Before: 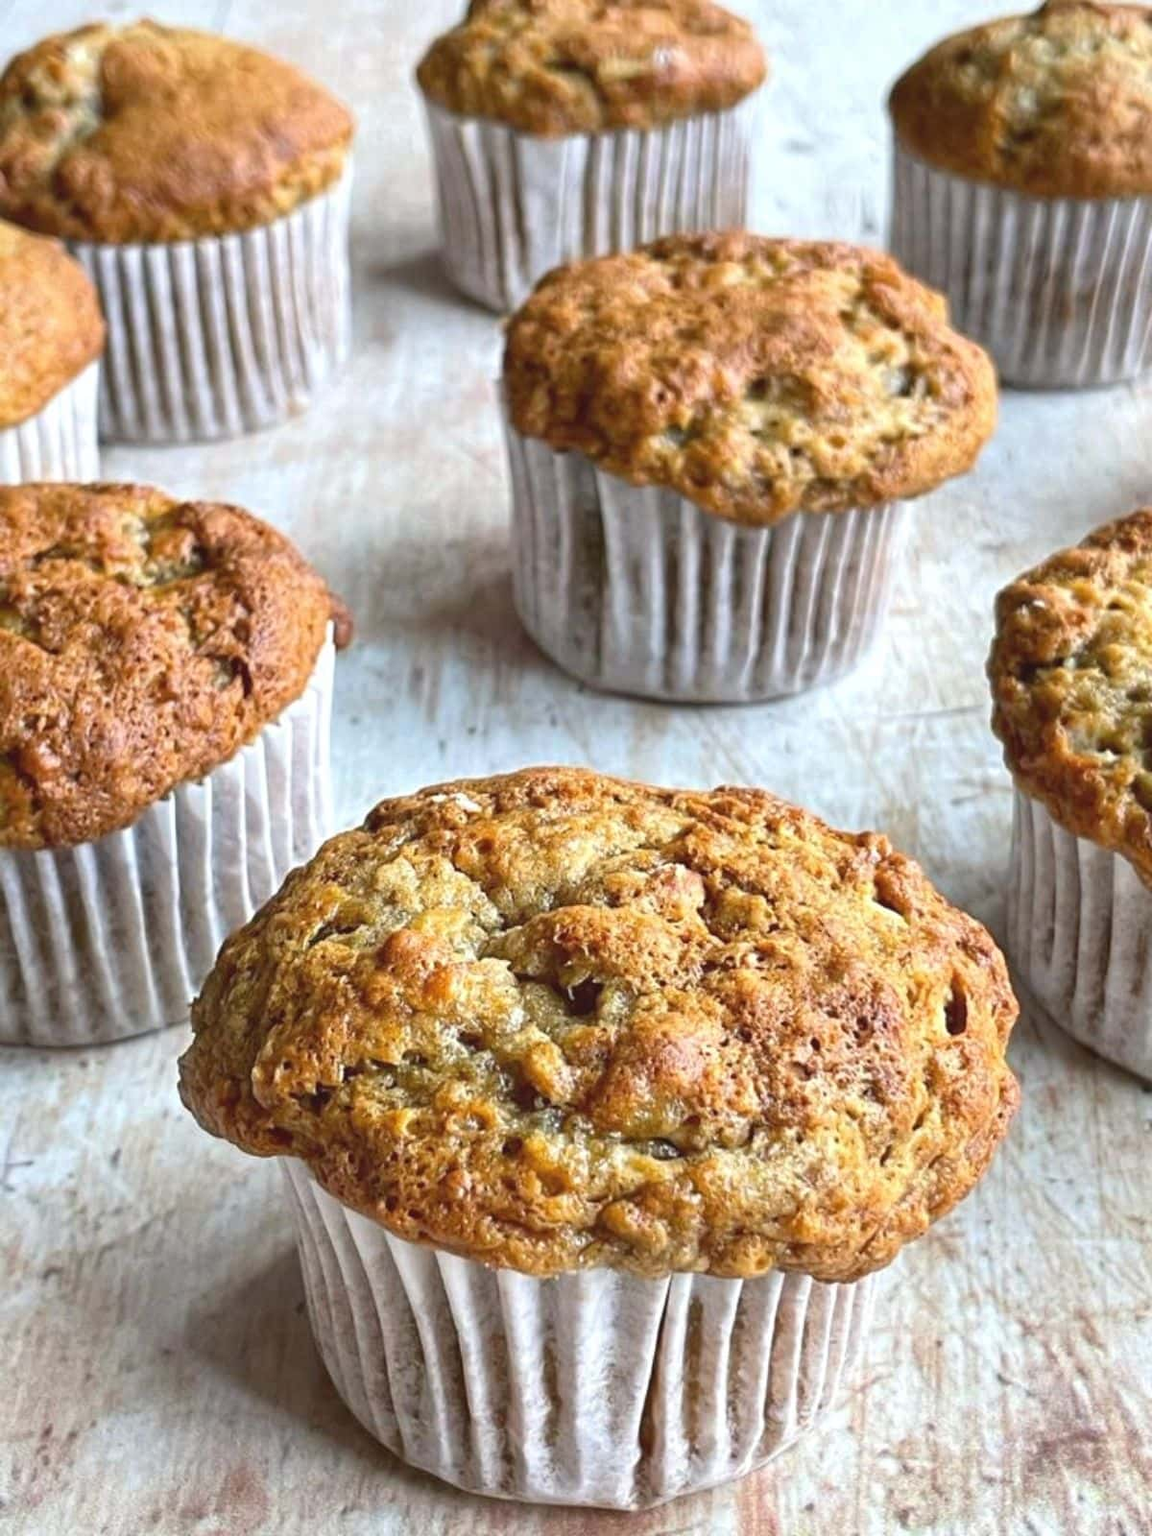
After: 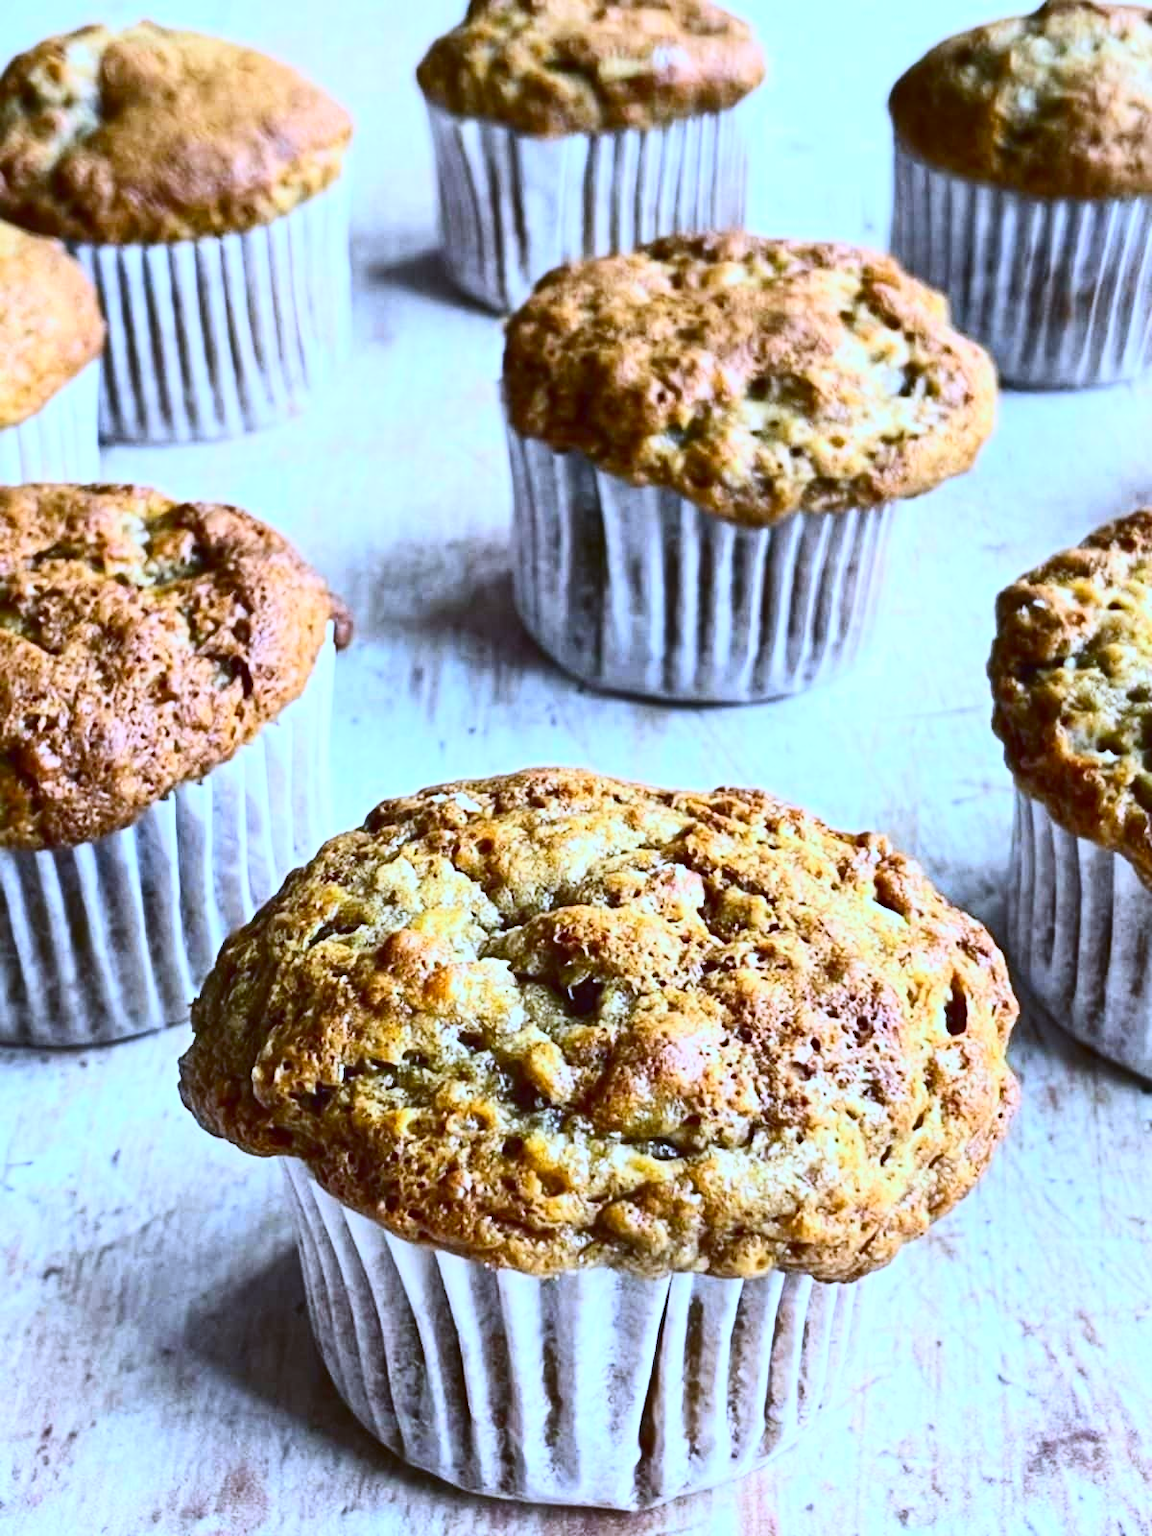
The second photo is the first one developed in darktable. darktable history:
contrast brightness saturation: contrast 0.4, brightness 0.05, saturation 0.25
white balance: red 0.871, blue 1.249
